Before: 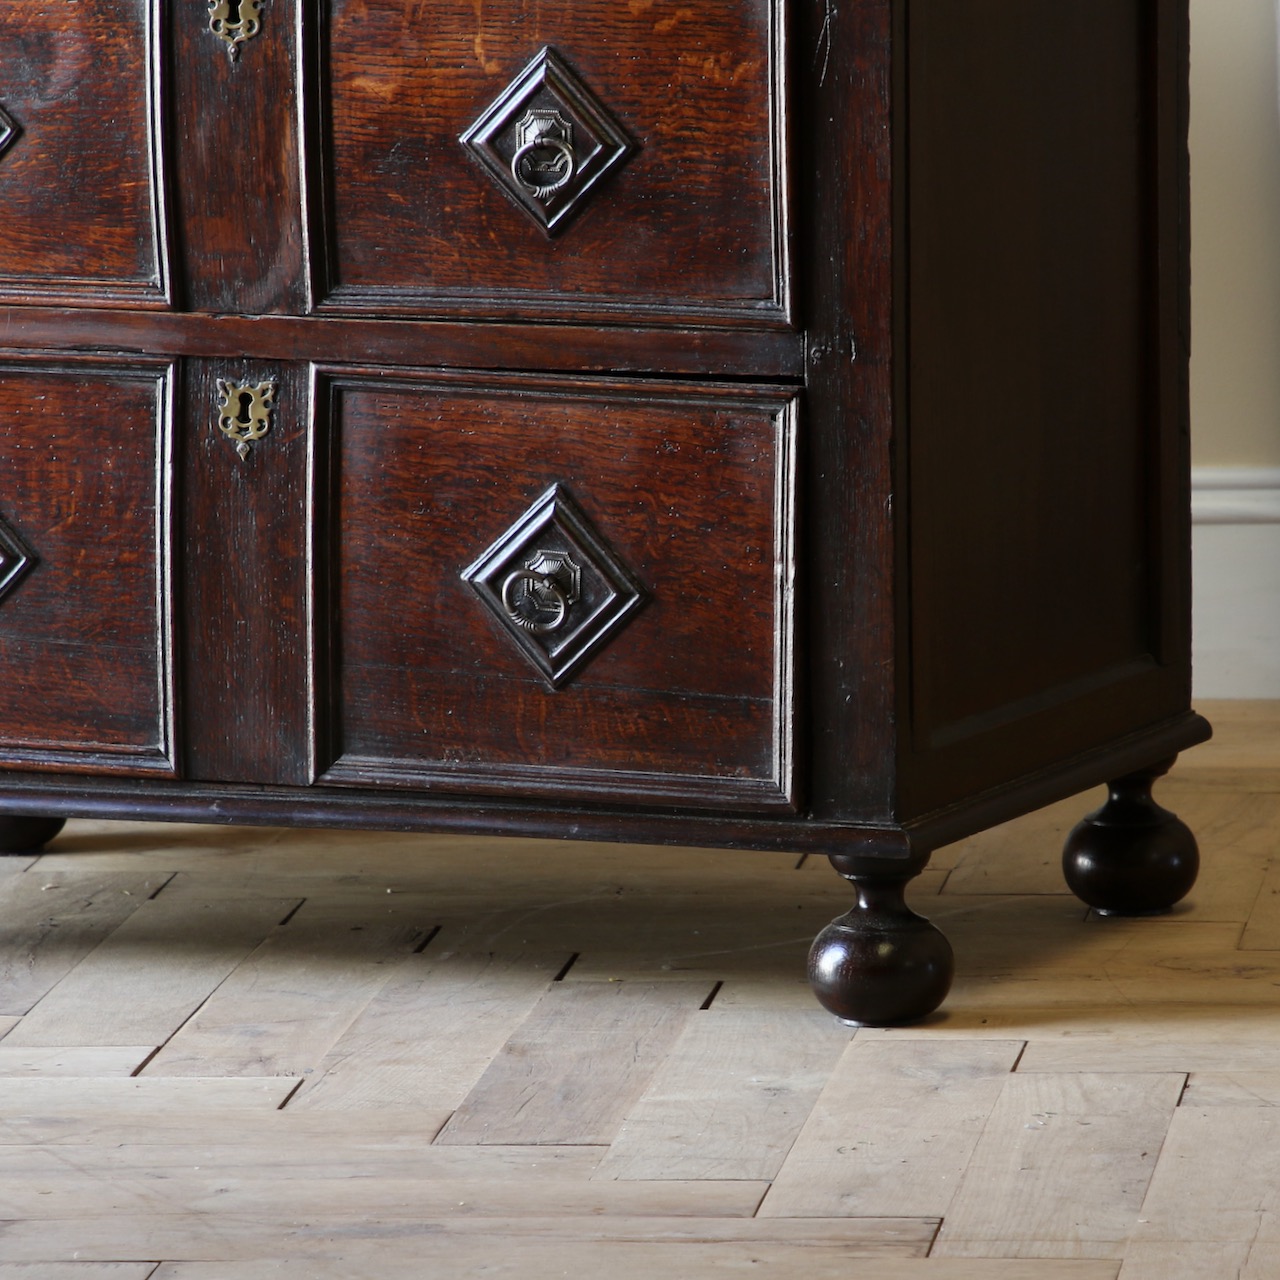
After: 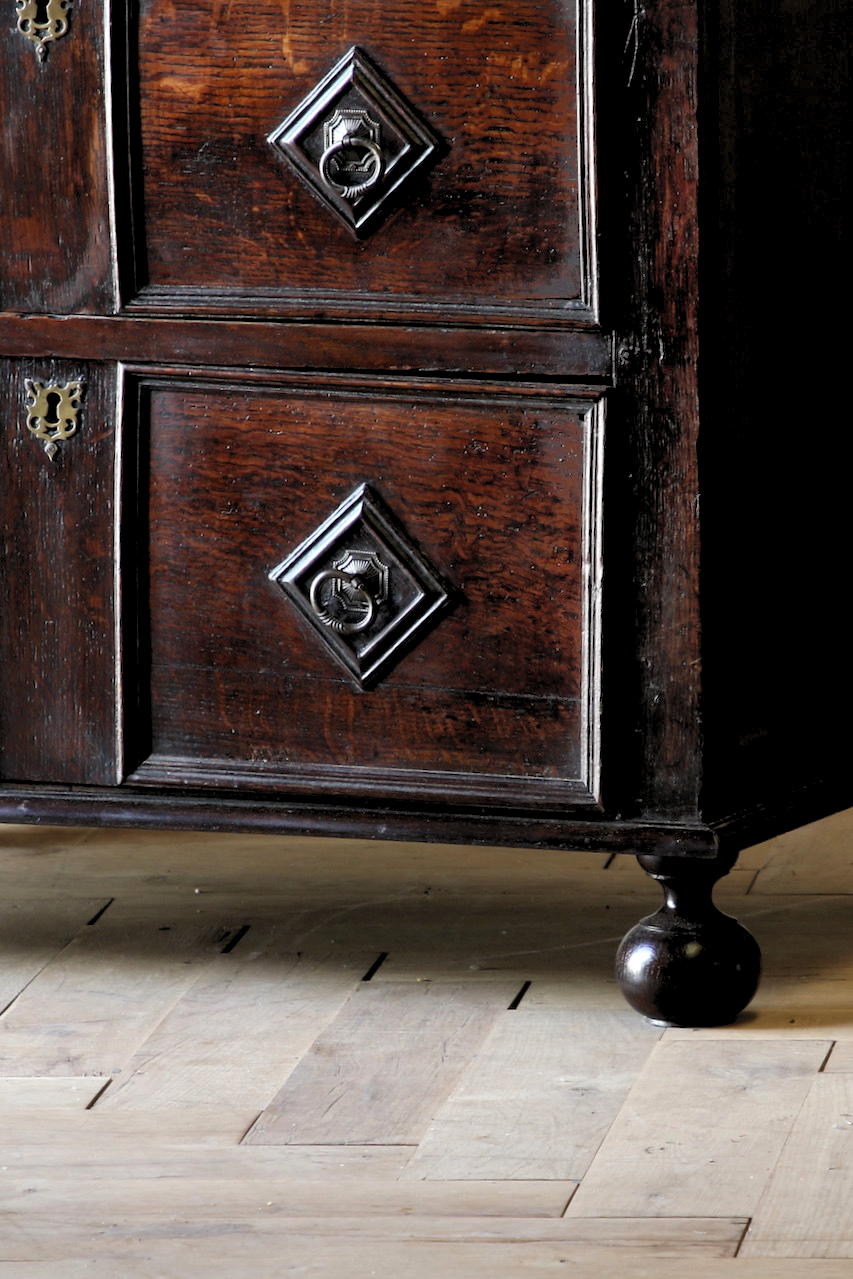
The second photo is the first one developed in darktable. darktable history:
crop and rotate: left 15.055%, right 18.278%
shadows and highlights: shadows 62.66, white point adjustment 0.37, highlights -34.44, compress 83.82%
rgb levels: levels [[0.01, 0.419, 0.839], [0, 0.5, 1], [0, 0.5, 1]]
